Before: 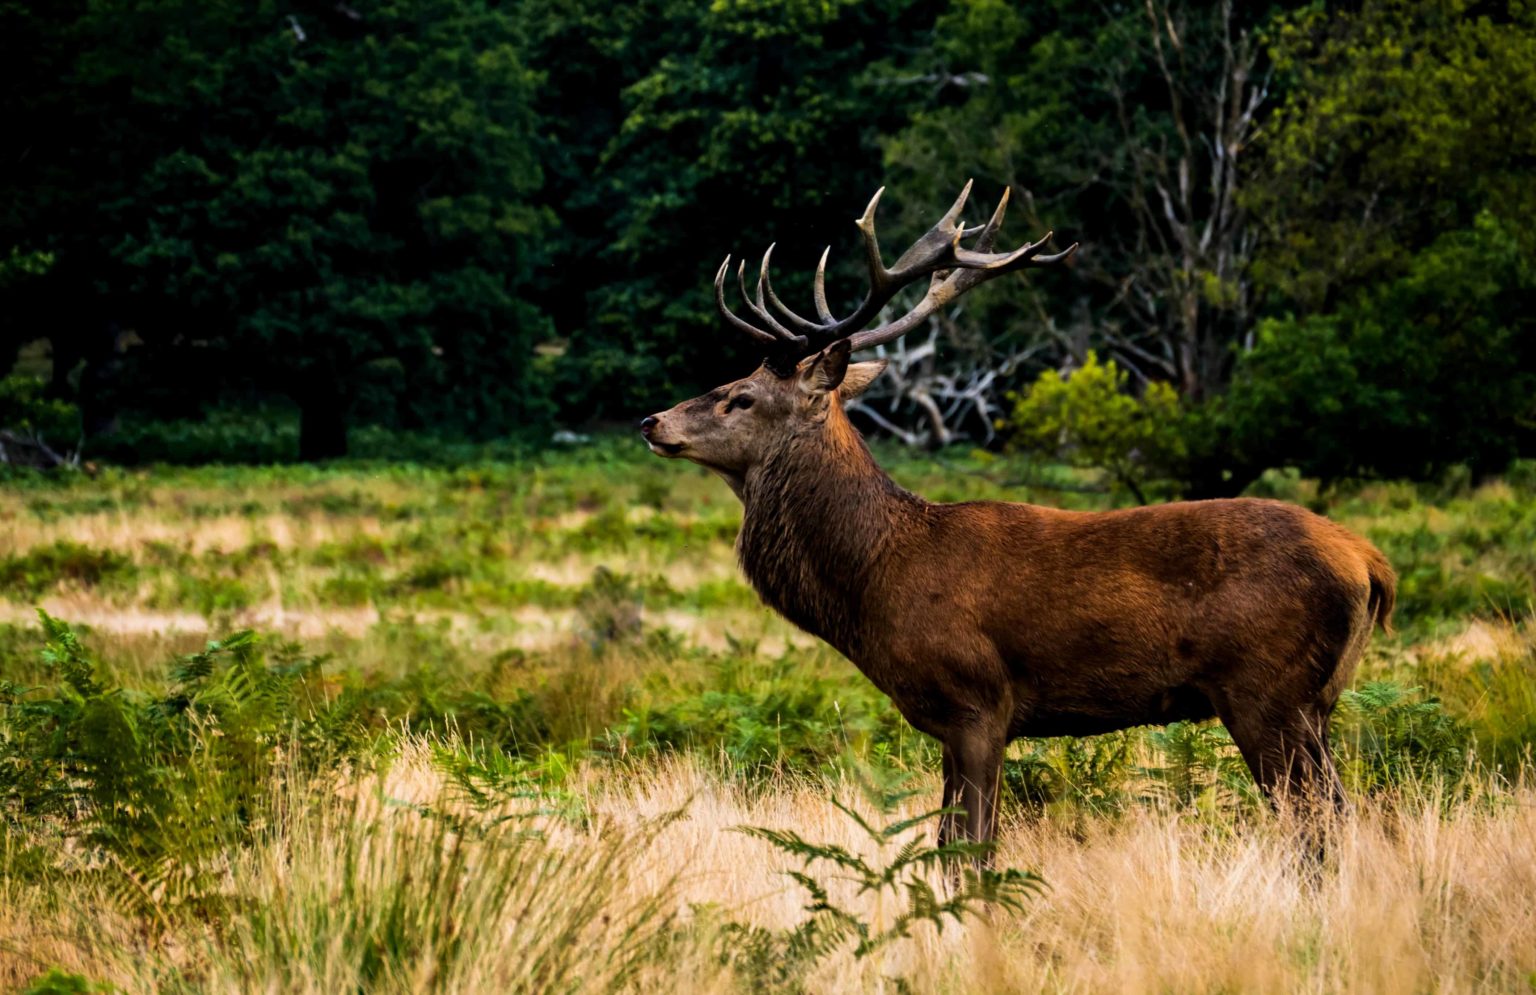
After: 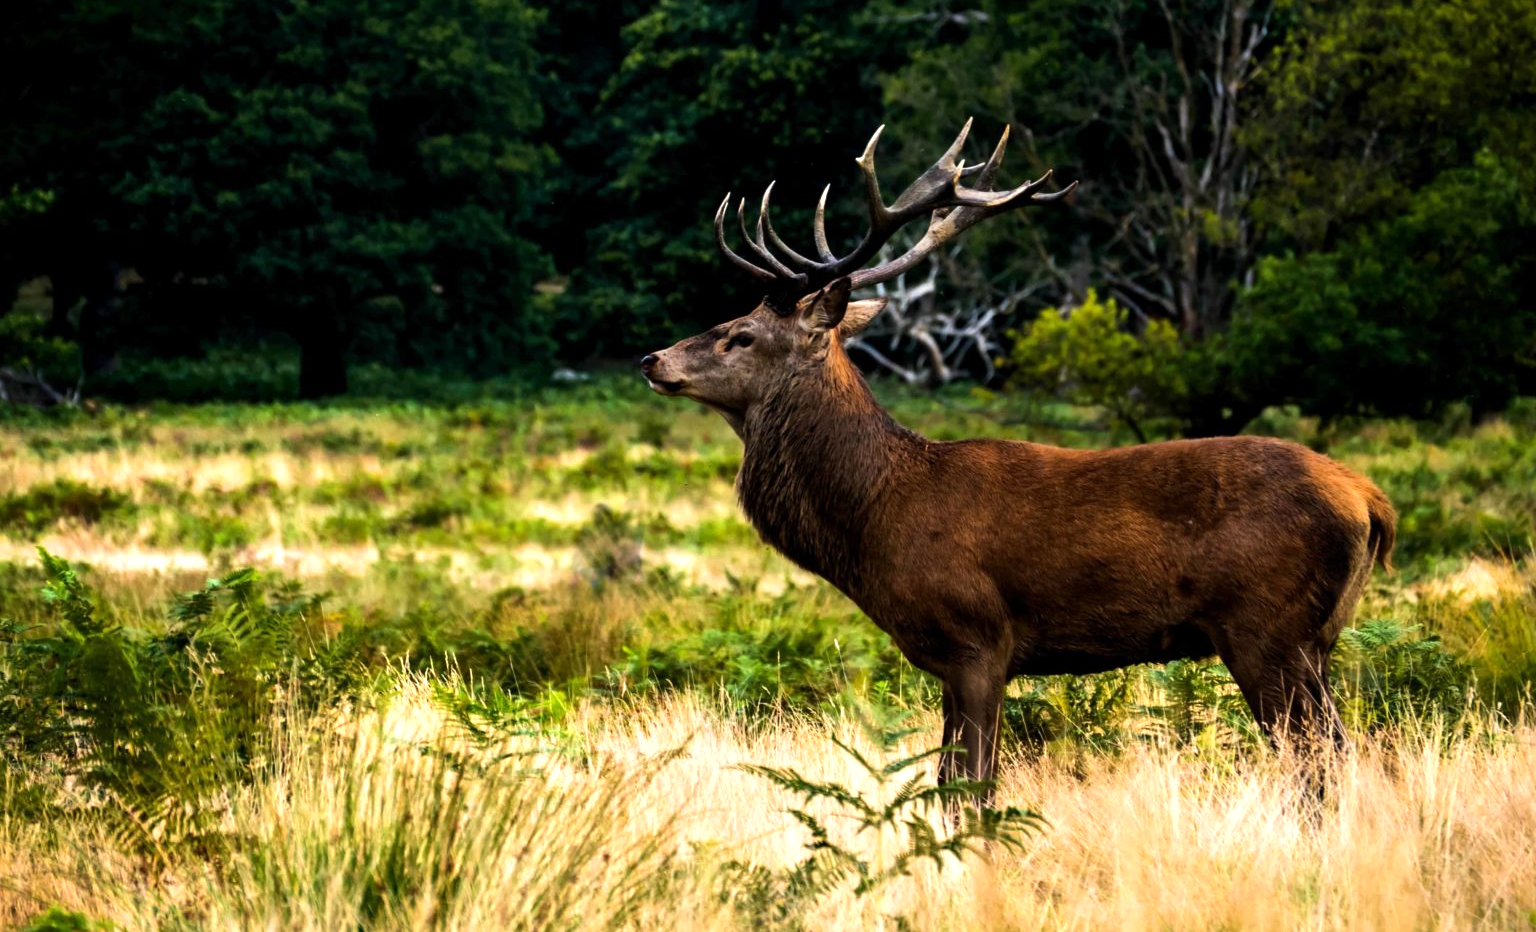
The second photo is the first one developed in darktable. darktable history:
tone equalizer: -8 EV 0.001 EV, -7 EV -0.002 EV, -6 EV 0.002 EV, -5 EV -0.03 EV, -4 EV -0.116 EV, -3 EV -0.169 EV, -2 EV 0.24 EV, -1 EV 0.702 EV, +0 EV 0.493 EV
crop and rotate: top 6.25%
